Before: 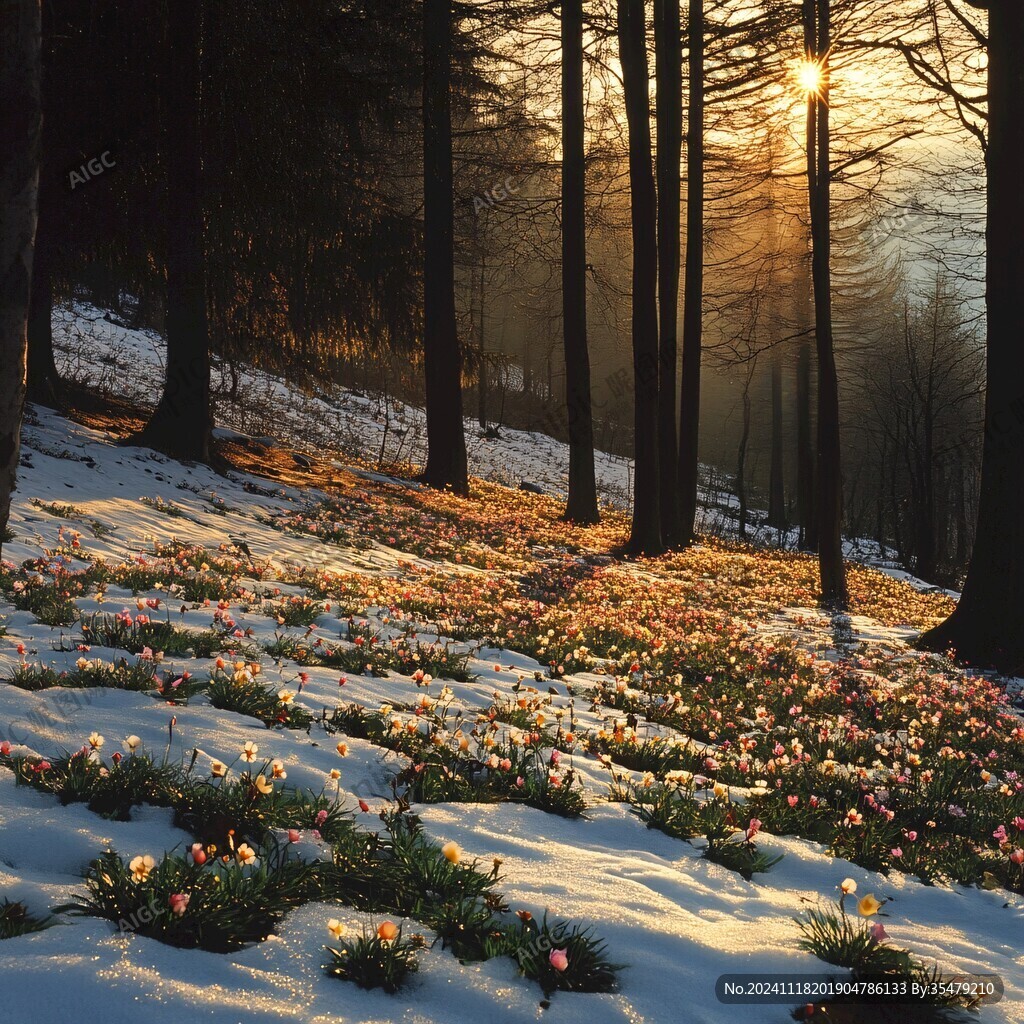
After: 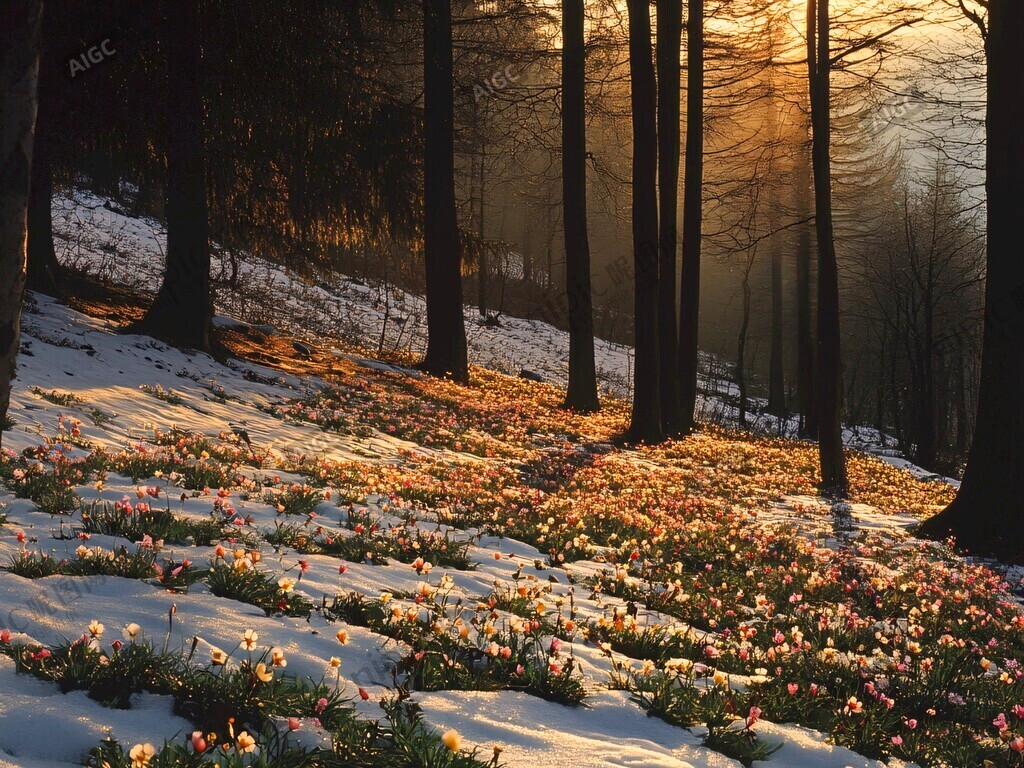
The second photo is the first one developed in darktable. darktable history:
color correction: highlights a* 6.81, highlights b* 4.06
crop: top 11.035%, bottom 13.879%
